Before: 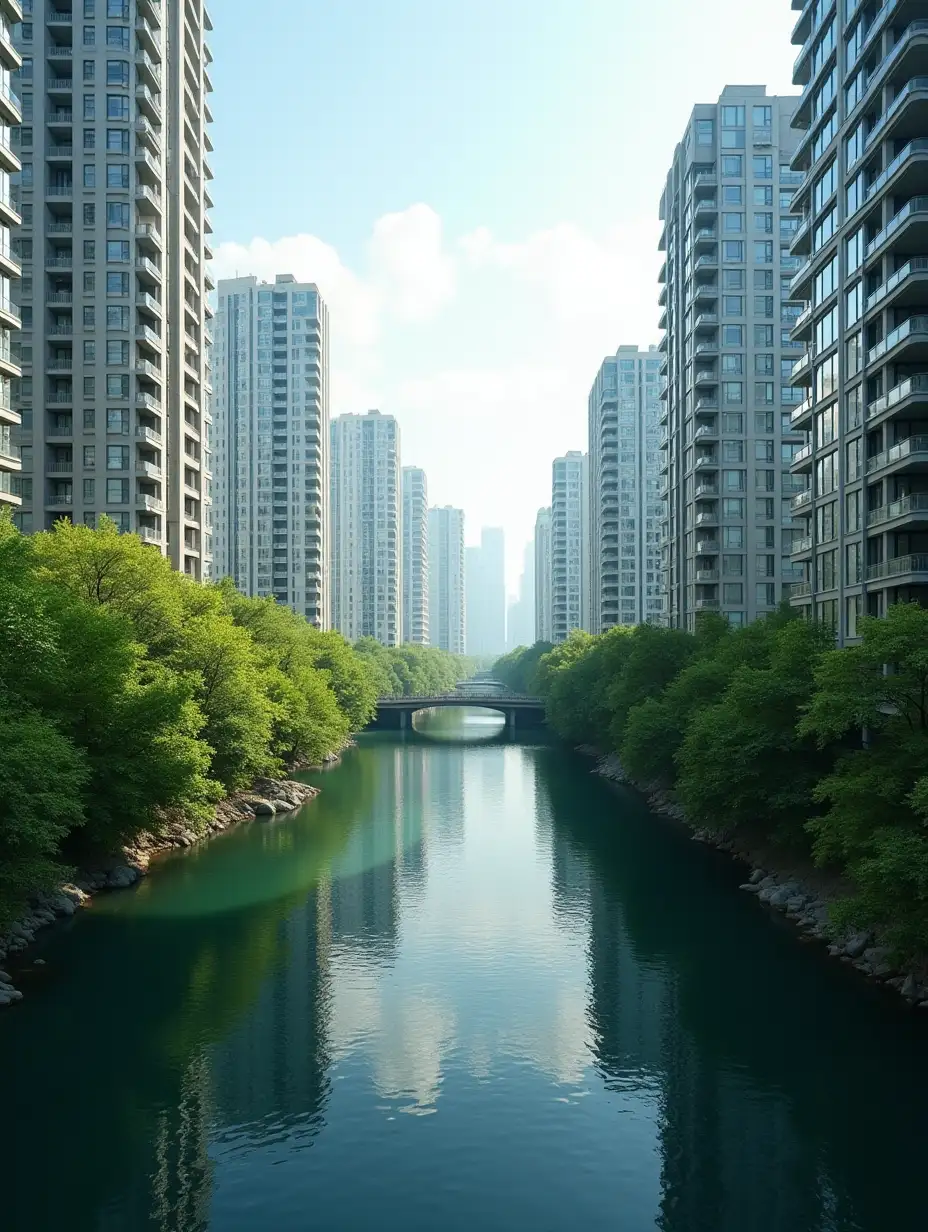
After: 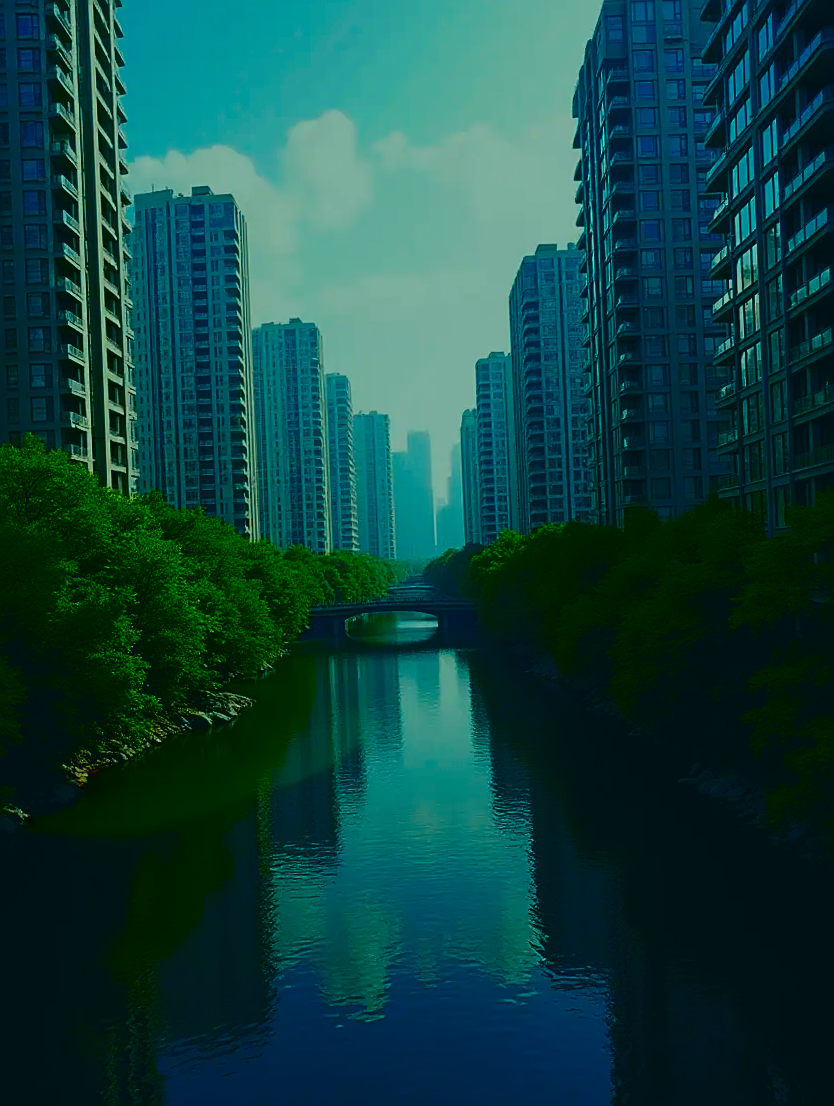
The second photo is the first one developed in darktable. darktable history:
crop and rotate: angle 2.19°, left 5.606%, top 5.677%
color correction: highlights a* -19.3, highlights b* 9.79, shadows a* -21.18, shadows b* -10.49
filmic rgb: black relative exposure -7.88 EV, white relative exposure 4.19 EV, hardness 4.05, latitude 51.62%, contrast 1.01, shadows ↔ highlights balance 5.13%
contrast brightness saturation: brightness -0.998, saturation 0.993
sharpen: on, module defaults
